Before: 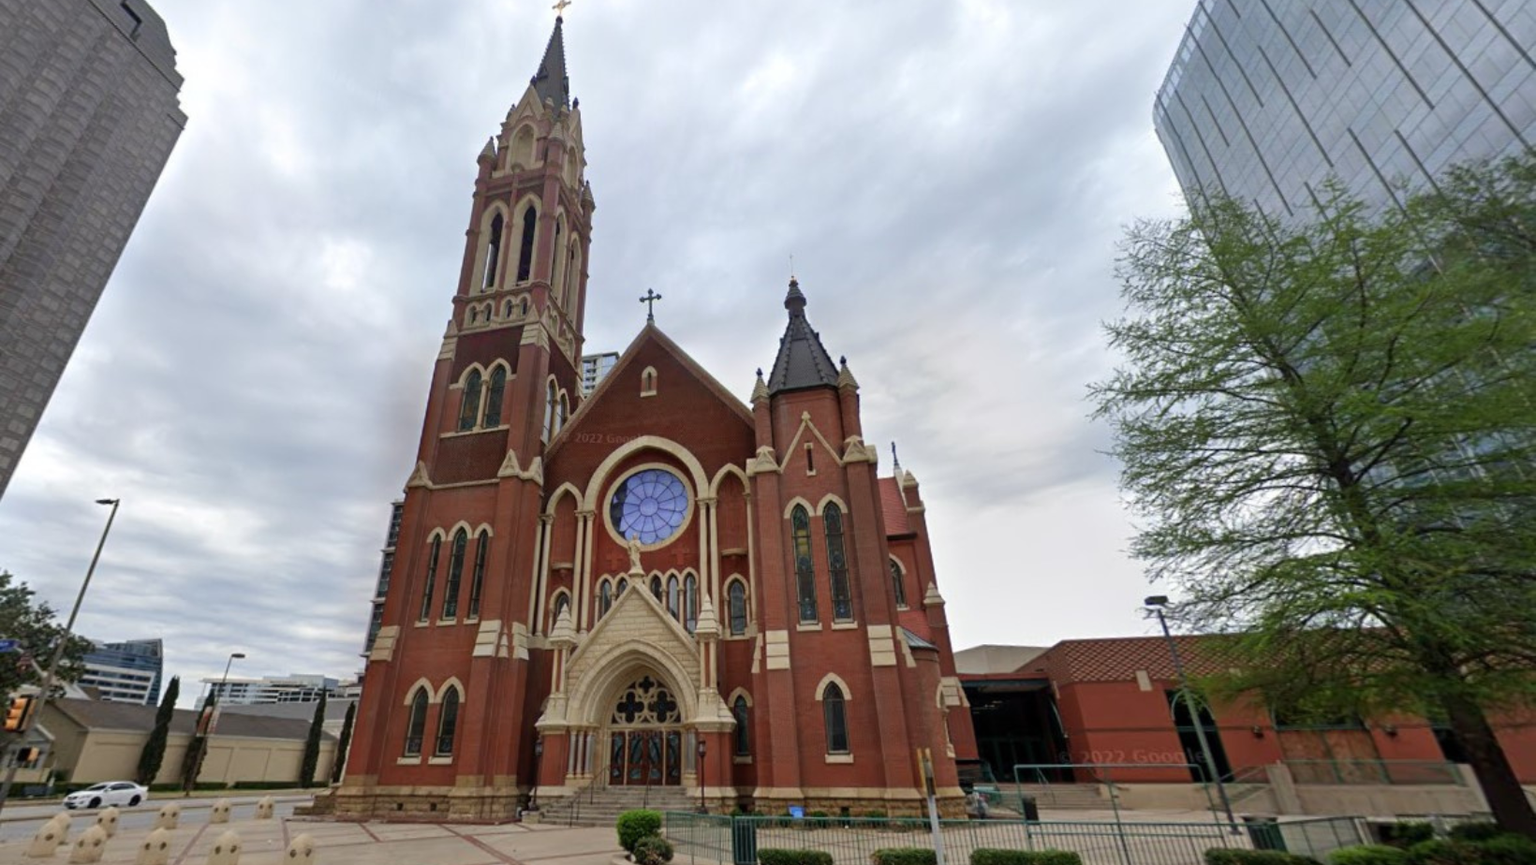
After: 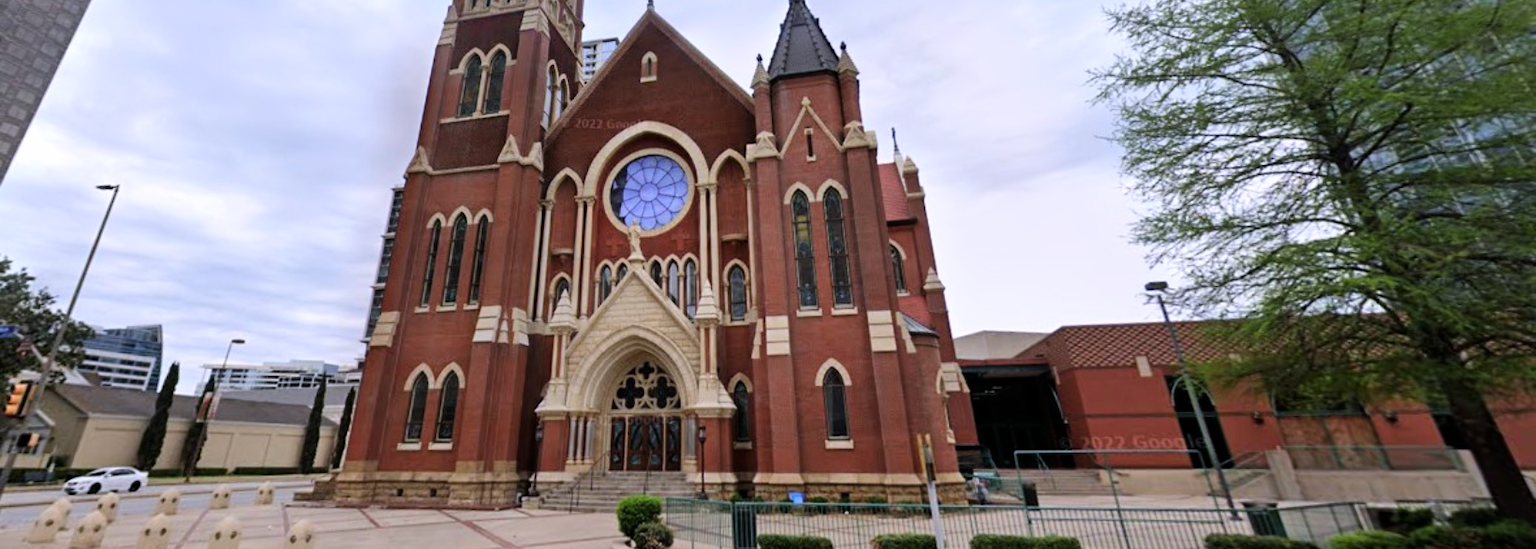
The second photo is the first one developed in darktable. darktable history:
crop and rotate: top 36.435%
white balance: red 1.004, blue 1.096
tone curve: curves: ch0 [(0, 0) (0.004, 0.001) (0.133, 0.112) (0.325, 0.362) (0.832, 0.893) (1, 1)], color space Lab, linked channels, preserve colors none
